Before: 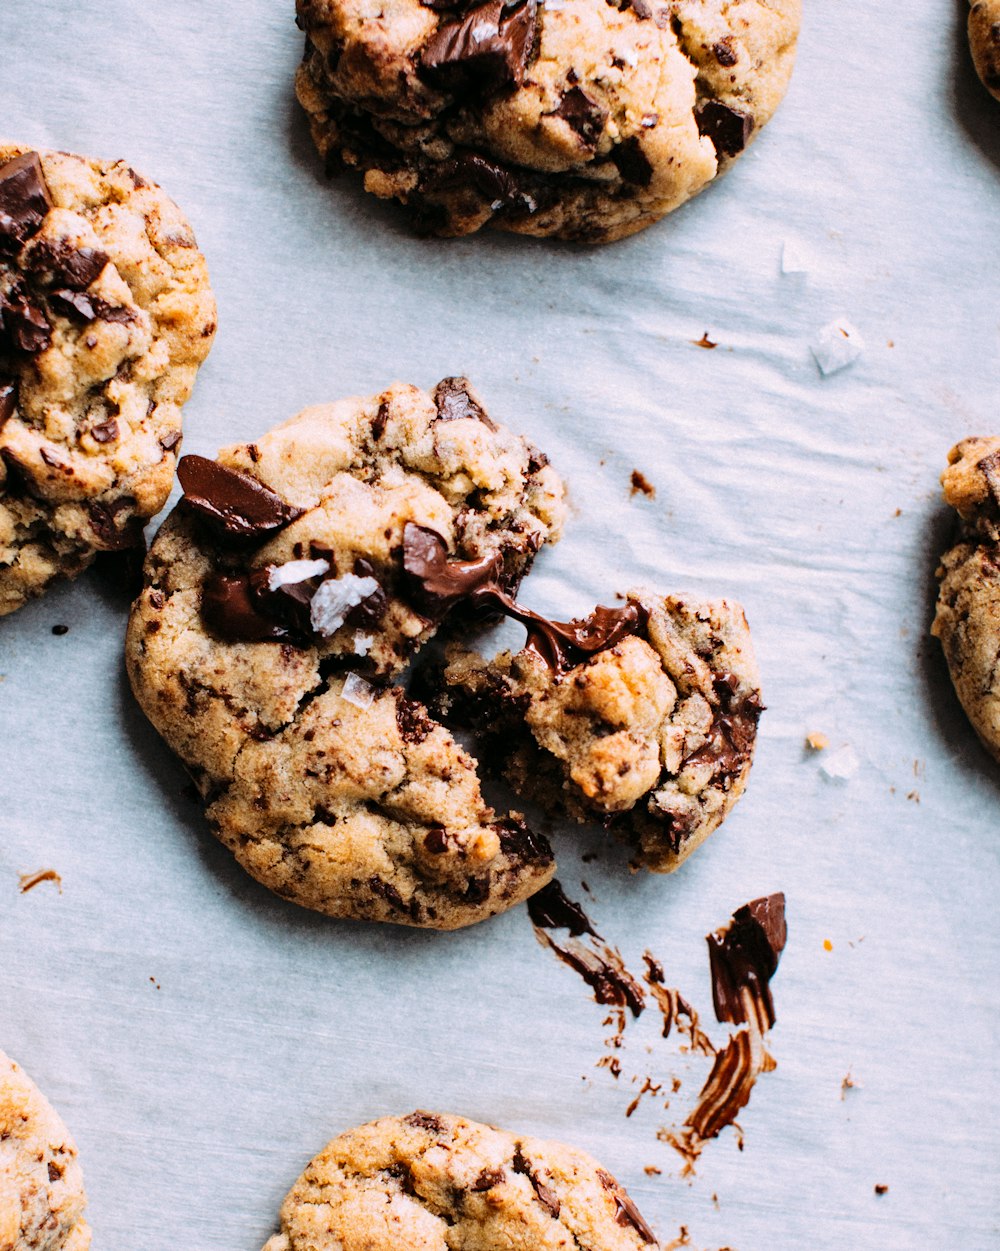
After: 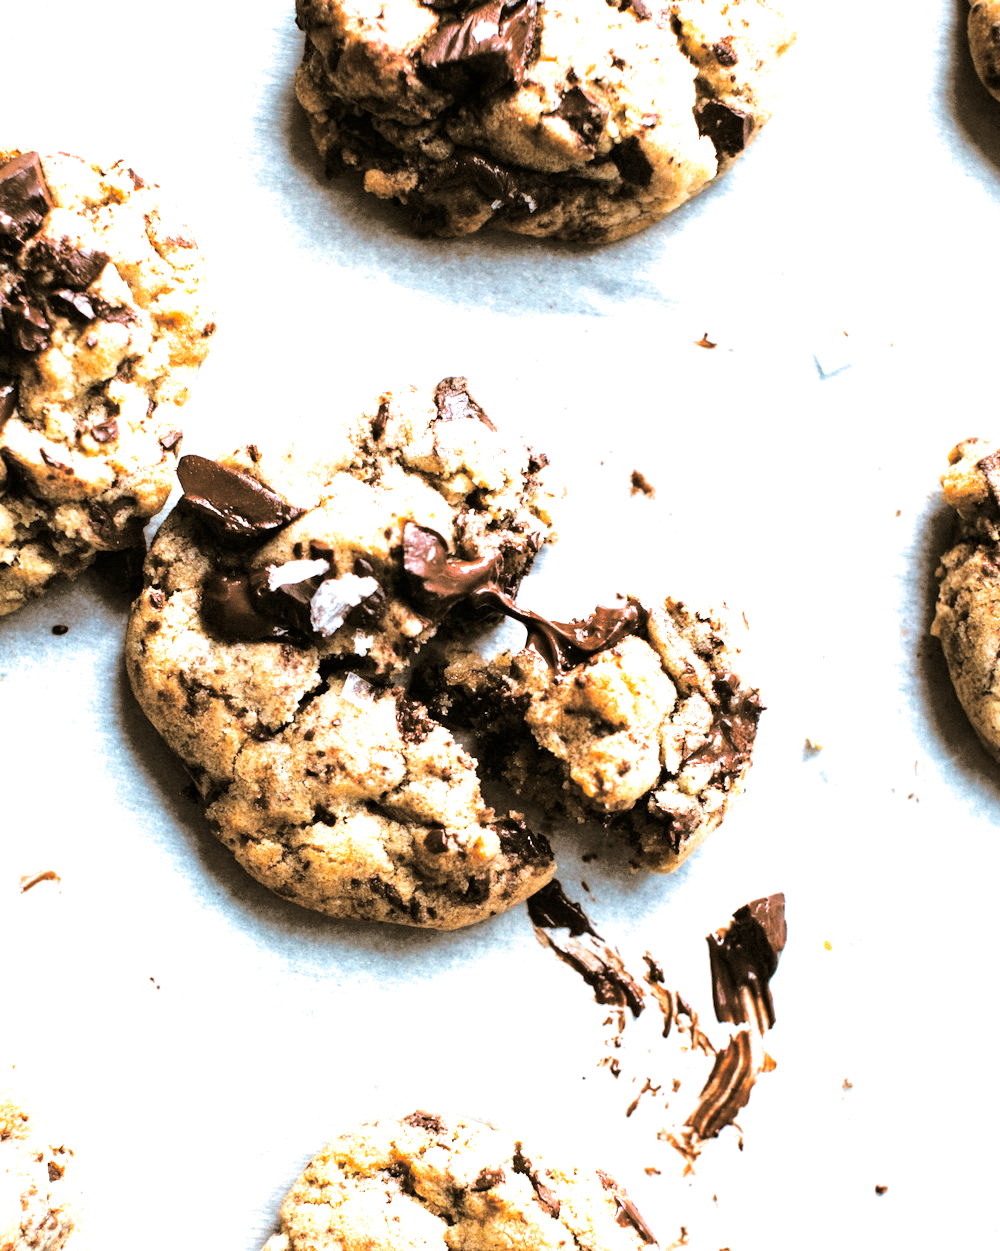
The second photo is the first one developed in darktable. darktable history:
split-toning: shadows › hue 37.98°, highlights › hue 185.58°, balance -55.261
grain: coarseness 0.81 ISO, strength 1.34%, mid-tones bias 0%
exposure: exposure 1 EV, compensate highlight preservation false
